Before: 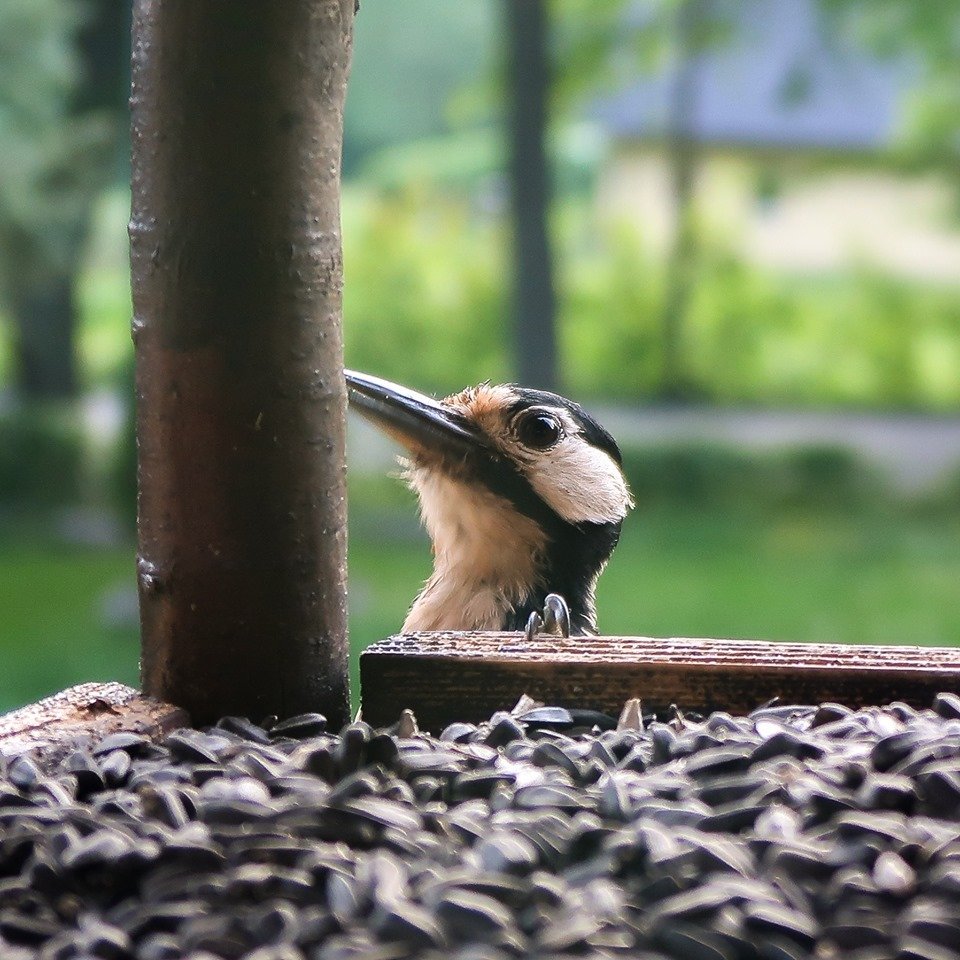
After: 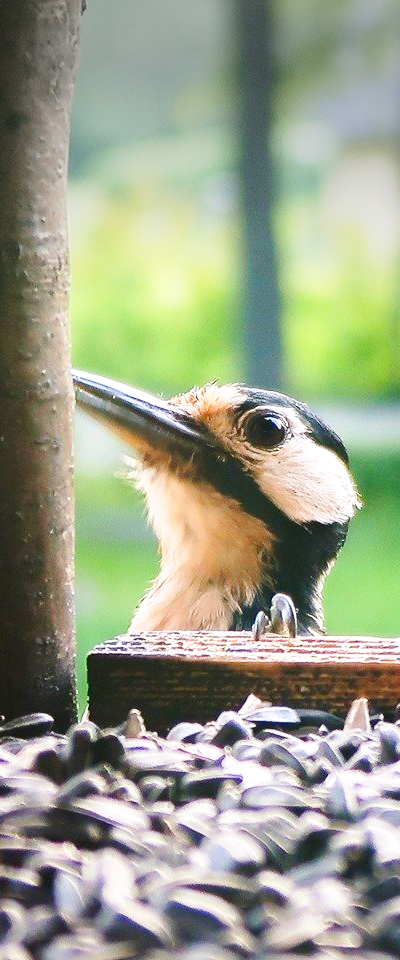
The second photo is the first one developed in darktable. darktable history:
levels: levels [0, 0.43, 0.984]
contrast brightness saturation: contrast 0.038, saturation 0.066
crop: left 28.455%, right 29.371%
vignetting: center (-0.027, 0.404)
base curve: curves: ch0 [(0, 0) (0.028, 0.03) (0.121, 0.232) (0.46, 0.748) (0.859, 0.968) (1, 1)], preserve colors none
